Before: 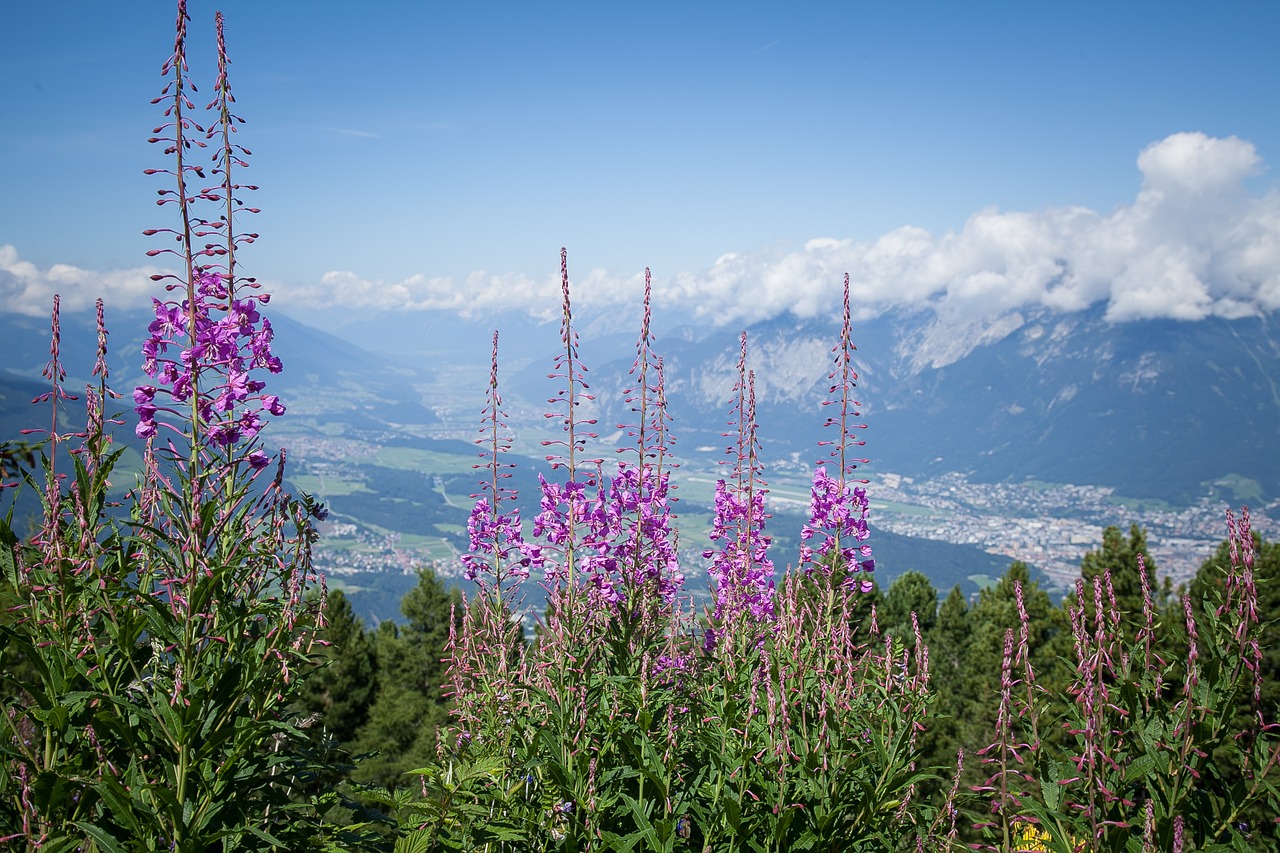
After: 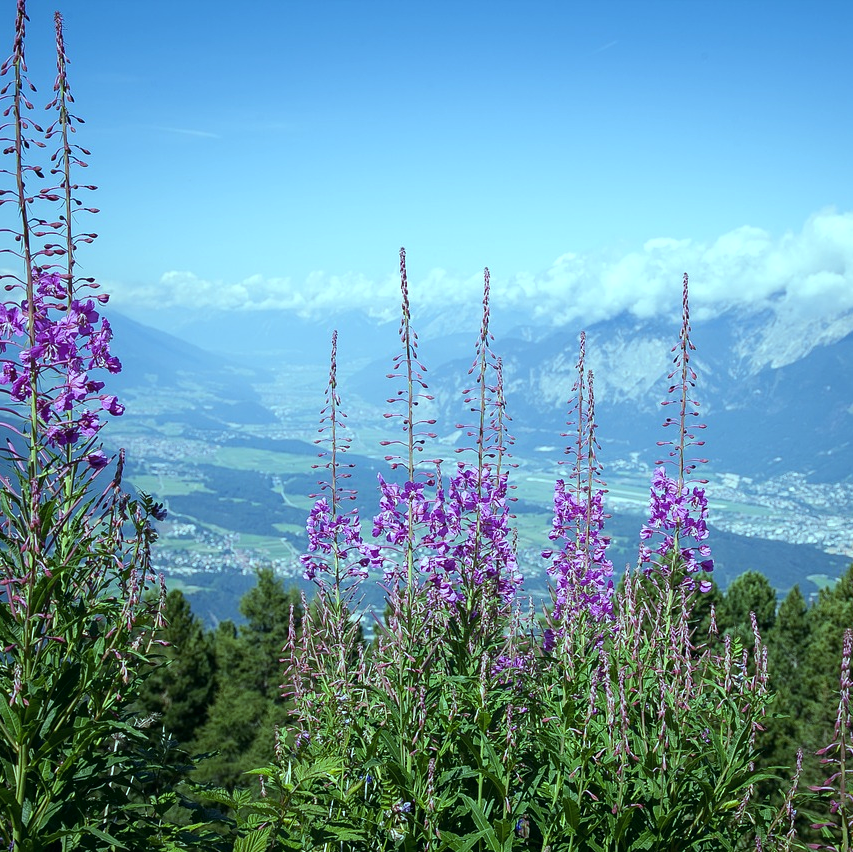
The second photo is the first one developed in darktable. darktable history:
white balance: red 0.982, blue 1.018
crop and rotate: left 12.648%, right 20.685%
color balance: mode lift, gamma, gain (sRGB), lift [0.997, 0.979, 1.021, 1.011], gamma [1, 1.084, 0.916, 0.998], gain [1, 0.87, 1.13, 1.101], contrast 4.55%, contrast fulcrum 38.24%, output saturation 104.09%
